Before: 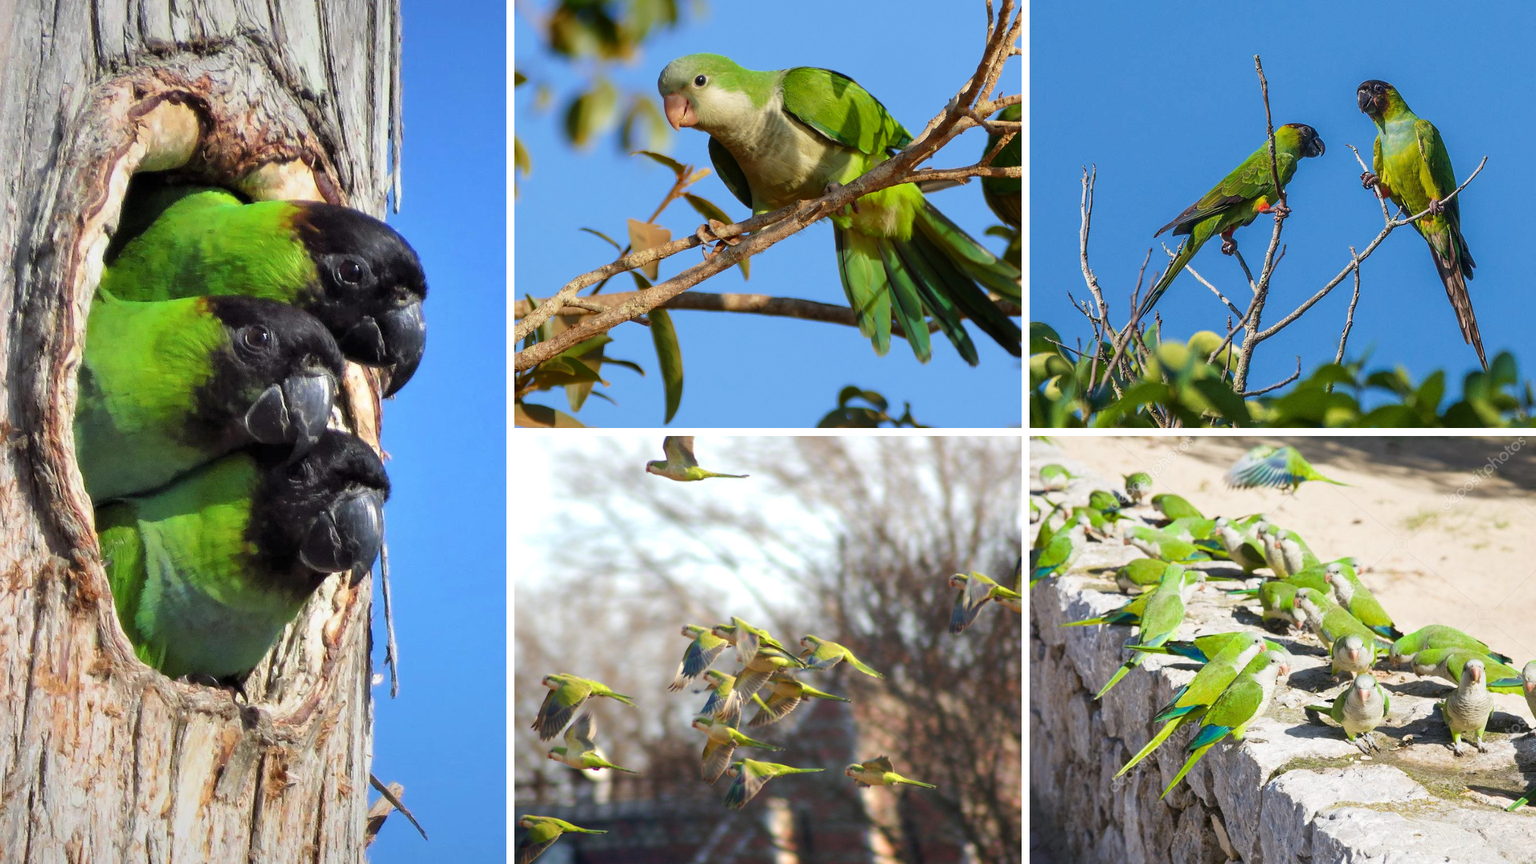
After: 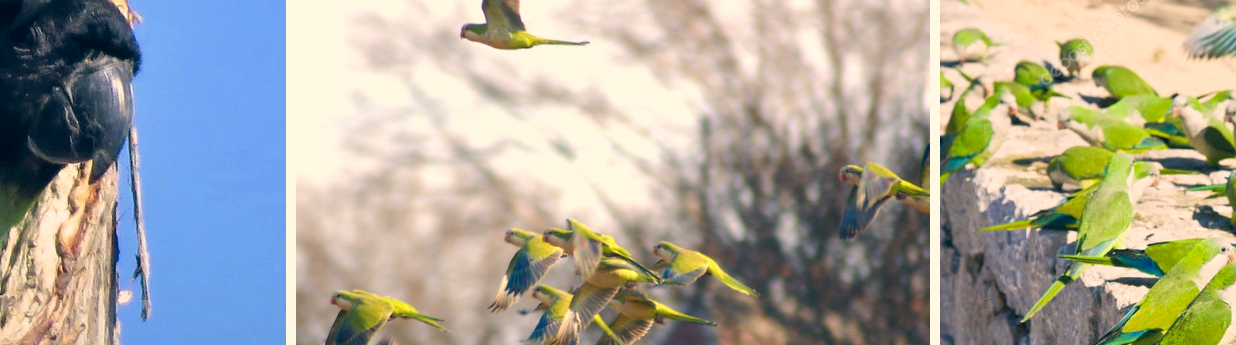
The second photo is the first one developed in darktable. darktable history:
crop: left 18.091%, top 51.13%, right 17.525%, bottom 16.85%
color correction: highlights a* 10.32, highlights b* 14.66, shadows a* -9.59, shadows b* -15.02
